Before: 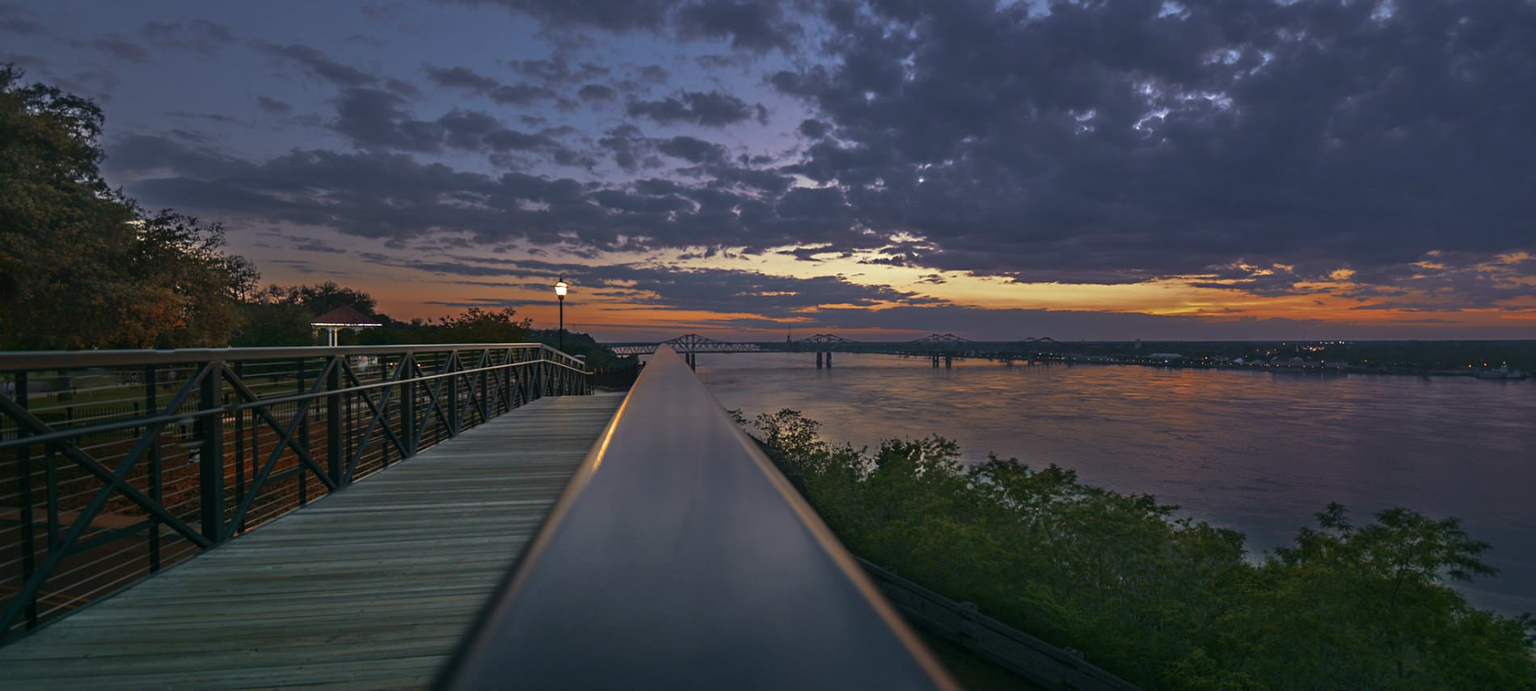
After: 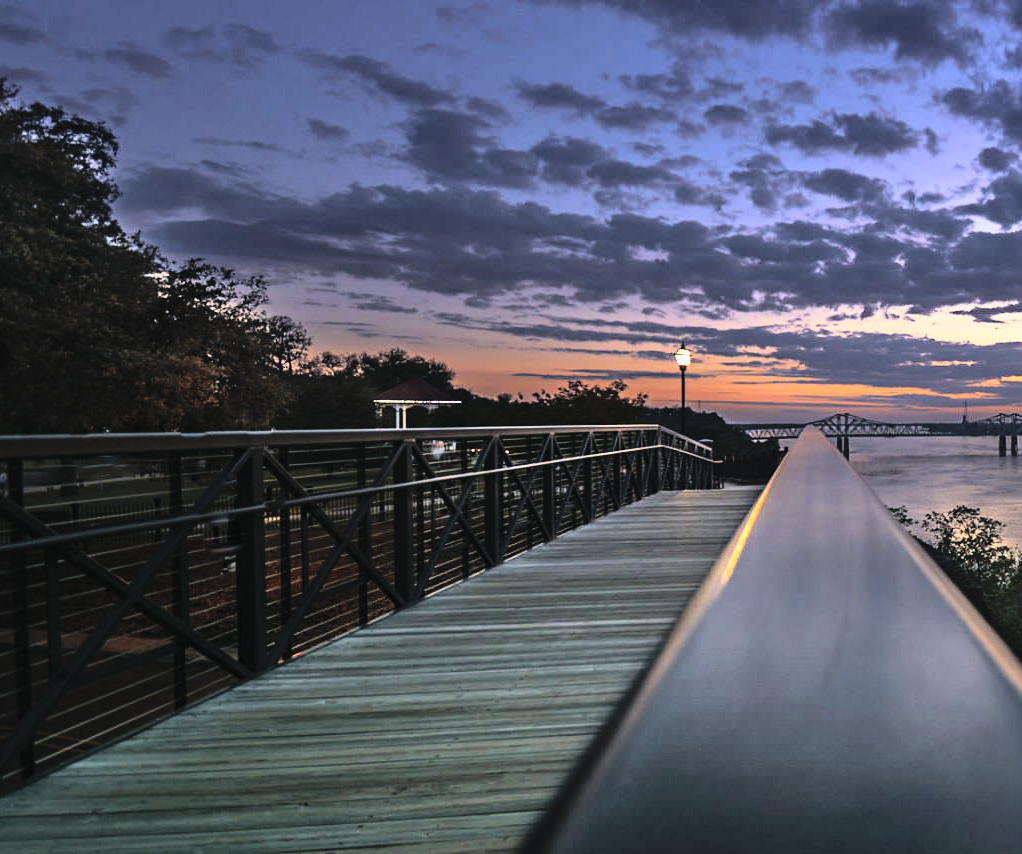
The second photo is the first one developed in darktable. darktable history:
tone equalizer: on, module defaults
rgb curve: curves: ch0 [(0, 0) (0.21, 0.15) (0.24, 0.21) (0.5, 0.75) (0.75, 0.96) (0.89, 0.99) (1, 1)]; ch1 [(0, 0.02) (0.21, 0.13) (0.25, 0.2) (0.5, 0.67) (0.75, 0.9) (0.89, 0.97) (1, 1)]; ch2 [(0, 0.02) (0.21, 0.13) (0.25, 0.2) (0.5, 0.67) (0.75, 0.9) (0.89, 0.97) (1, 1)], compensate middle gray true
contrast brightness saturation: contrast 0.1, brightness 0.3, saturation 0.14
crop: left 0.587%, right 45.588%, bottom 0.086%
graduated density: hue 238.83°, saturation 50%
